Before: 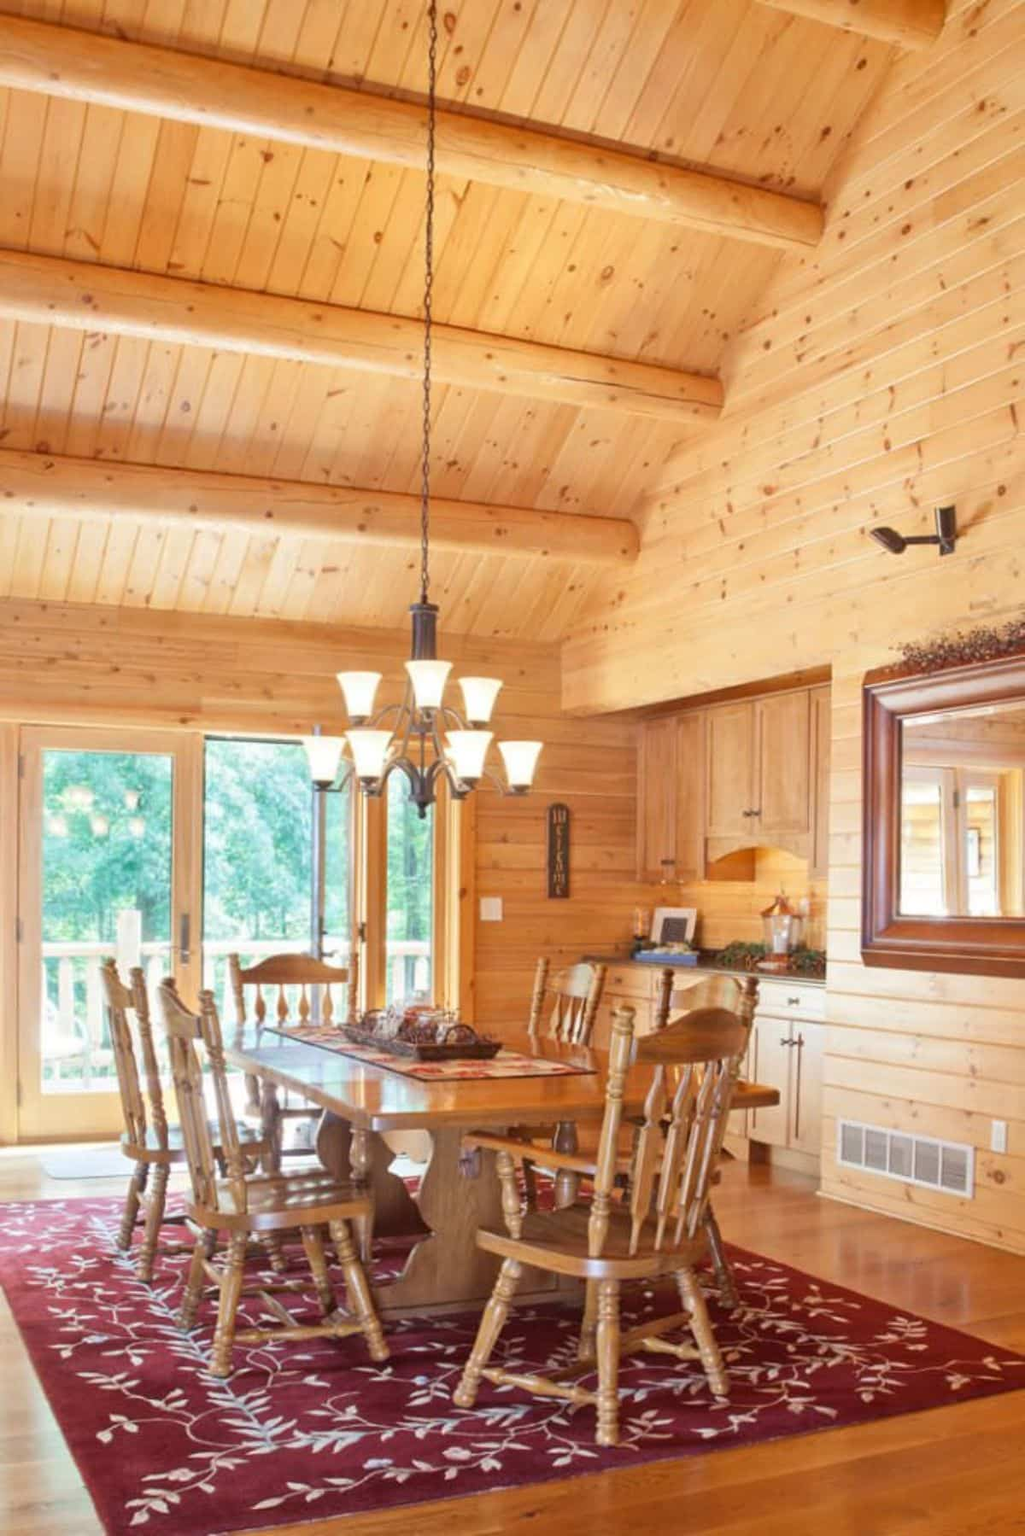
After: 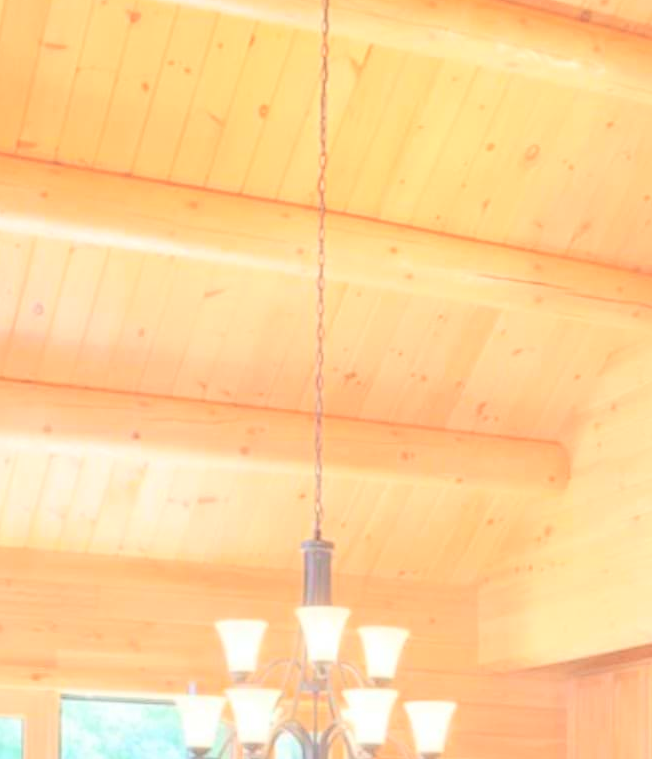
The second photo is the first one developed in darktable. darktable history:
crop: left 14.994%, top 9.289%, right 30.6%, bottom 48.514%
contrast brightness saturation: brightness 0.993
